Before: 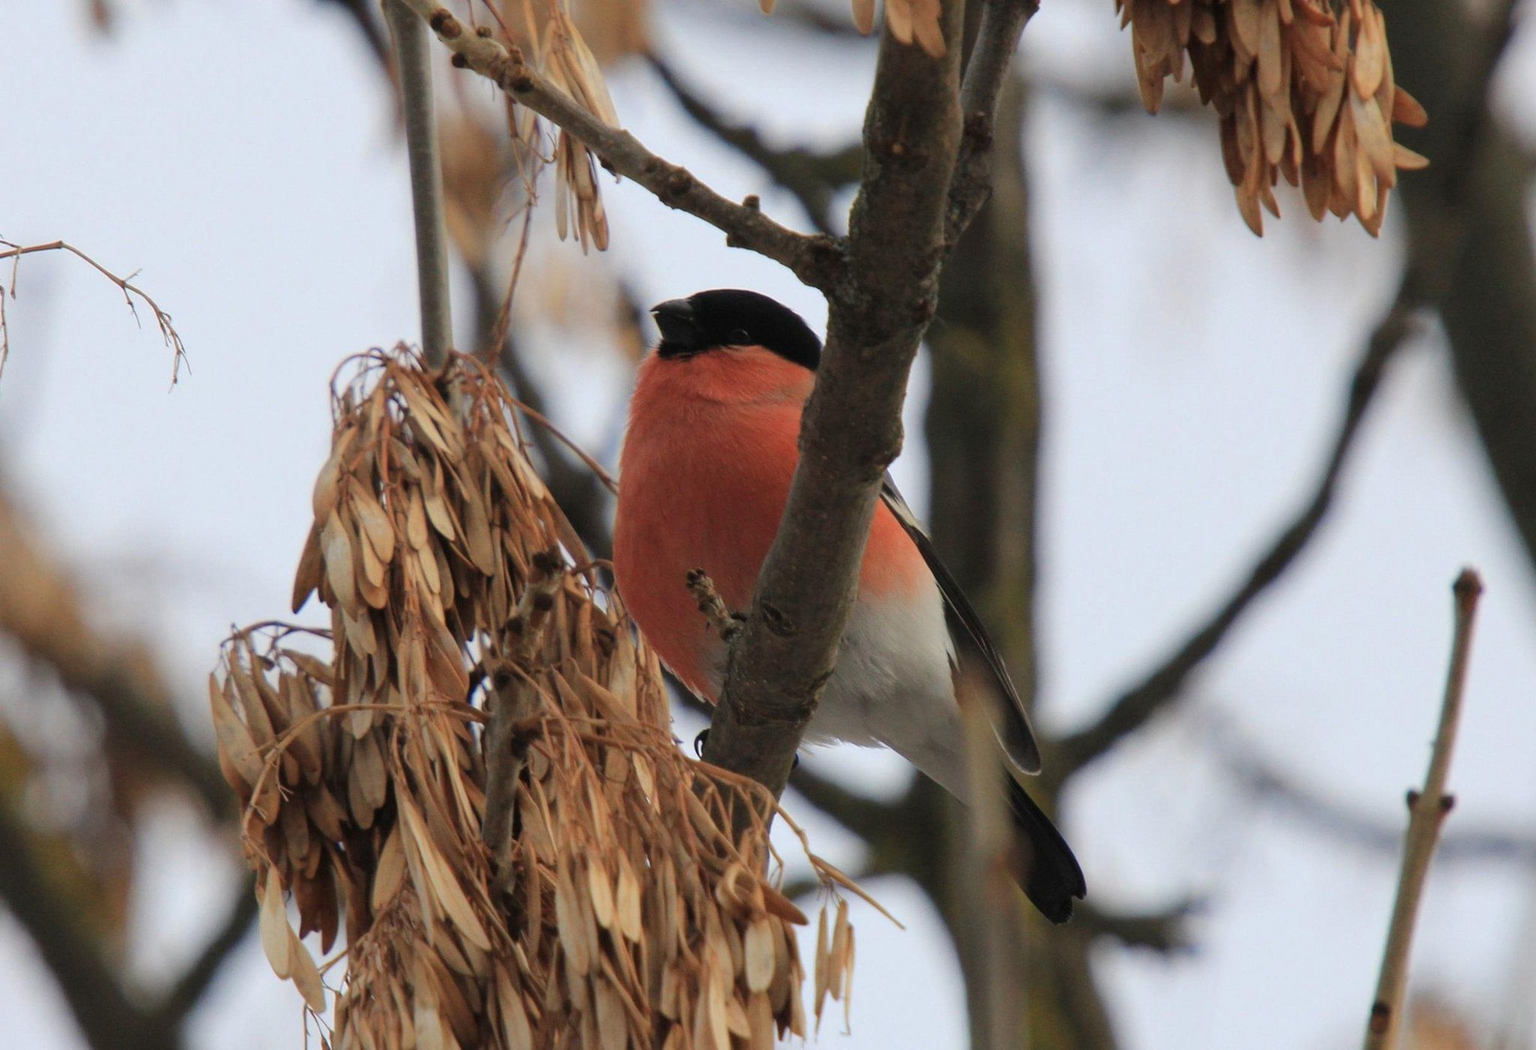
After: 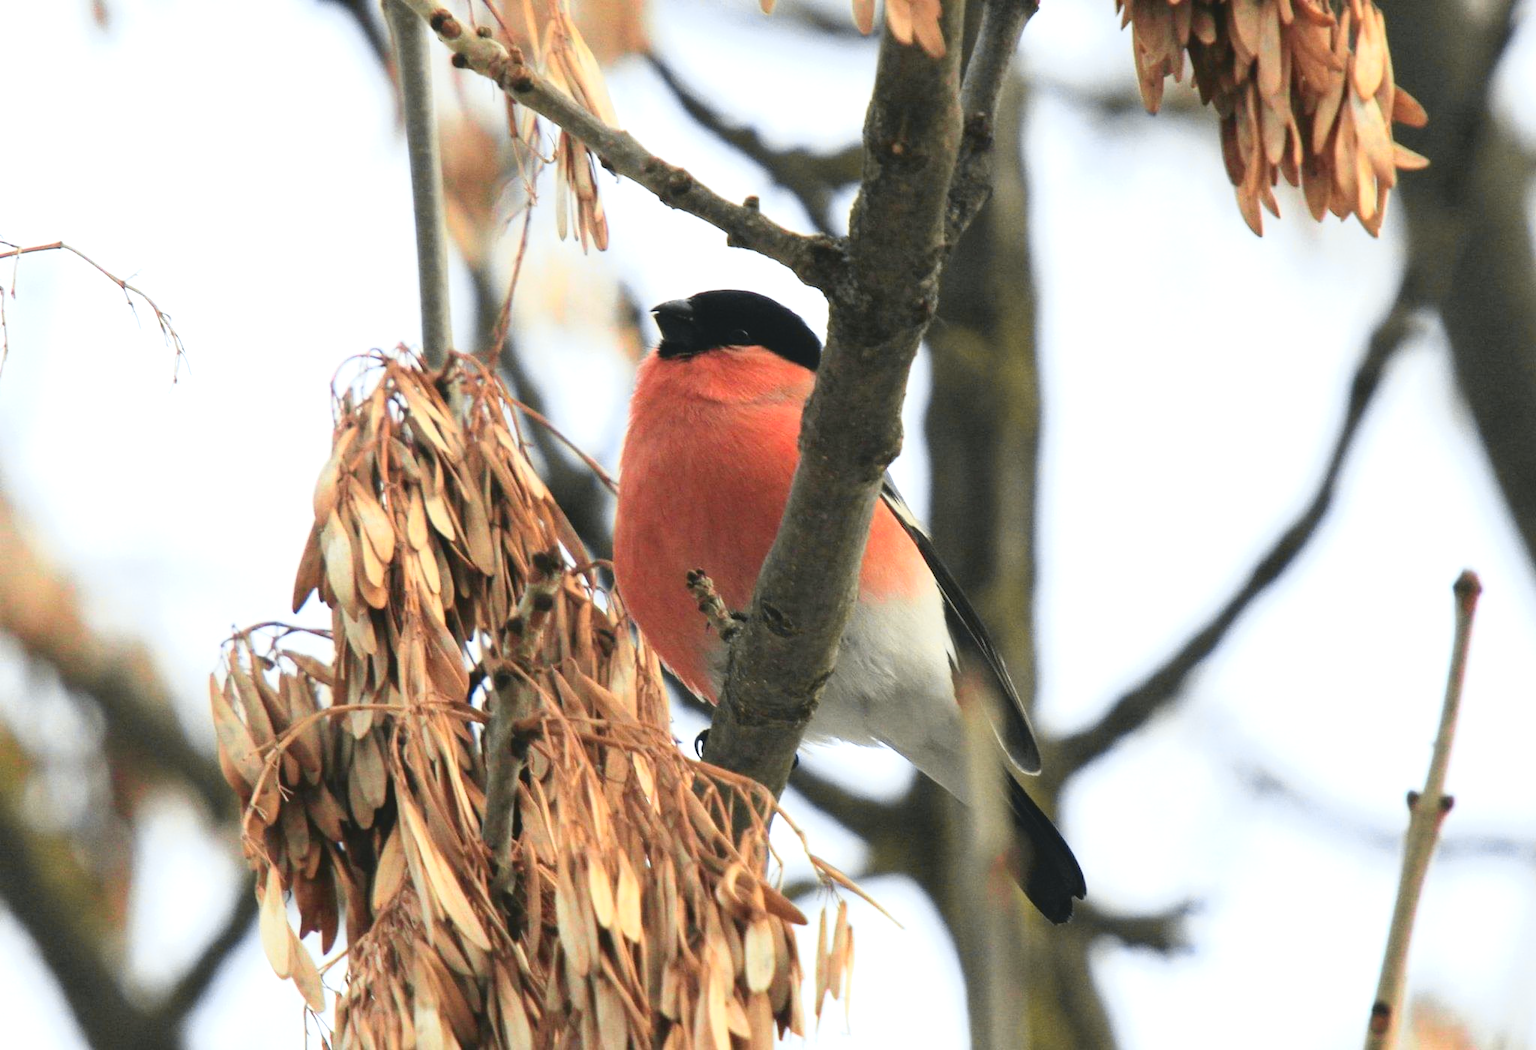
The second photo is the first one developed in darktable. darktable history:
exposure: black level correction 0, exposure 0.898 EV, compensate highlight preservation false
tone curve: curves: ch0 [(0, 0.074) (0.129, 0.136) (0.285, 0.301) (0.689, 0.764) (0.854, 0.926) (0.987, 0.977)]; ch1 [(0, 0) (0.337, 0.249) (0.434, 0.437) (0.485, 0.491) (0.515, 0.495) (0.566, 0.57) (0.625, 0.625) (0.764, 0.806) (1, 1)]; ch2 [(0, 0) (0.314, 0.301) (0.401, 0.411) (0.505, 0.499) (0.54, 0.54) (0.608, 0.613) (0.706, 0.735) (1, 1)], color space Lab, independent channels, preserve colors none
